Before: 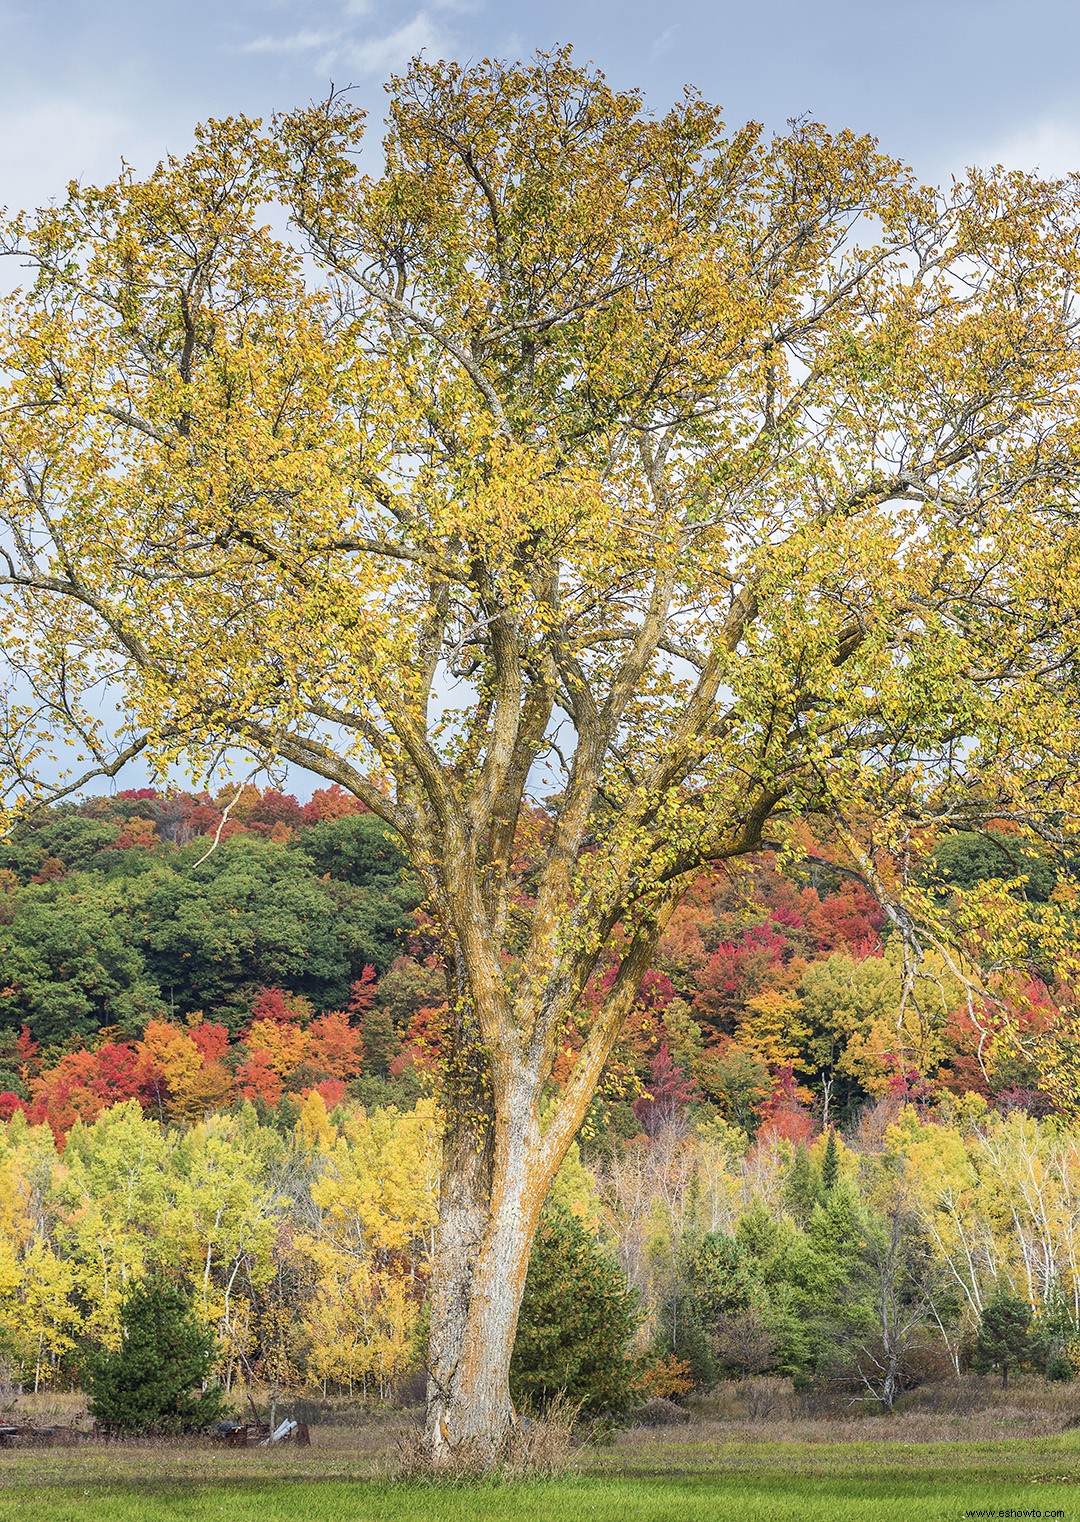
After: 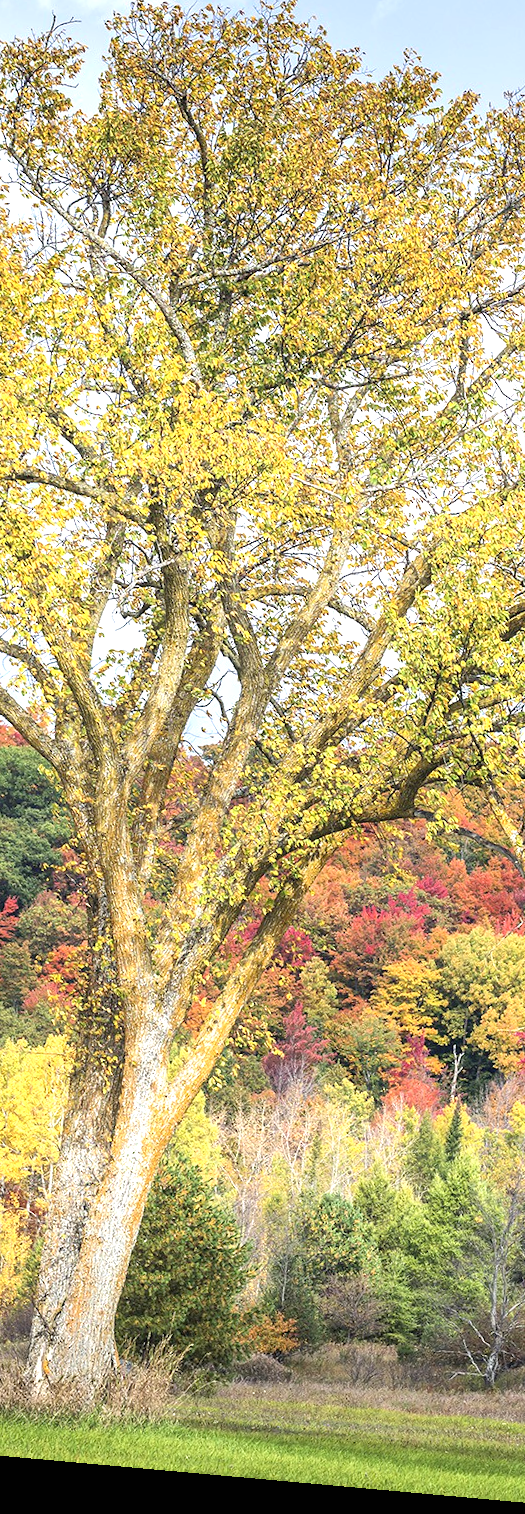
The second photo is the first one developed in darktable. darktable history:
crop: left 33.452%, top 6.025%, right 23.155%
rotate and perspective: rotation 5.12°, automatic cropping off
exposure: black level correction 0, exposure 0.7 EV, compensate exposure bias true, compensate highlight preservation false
